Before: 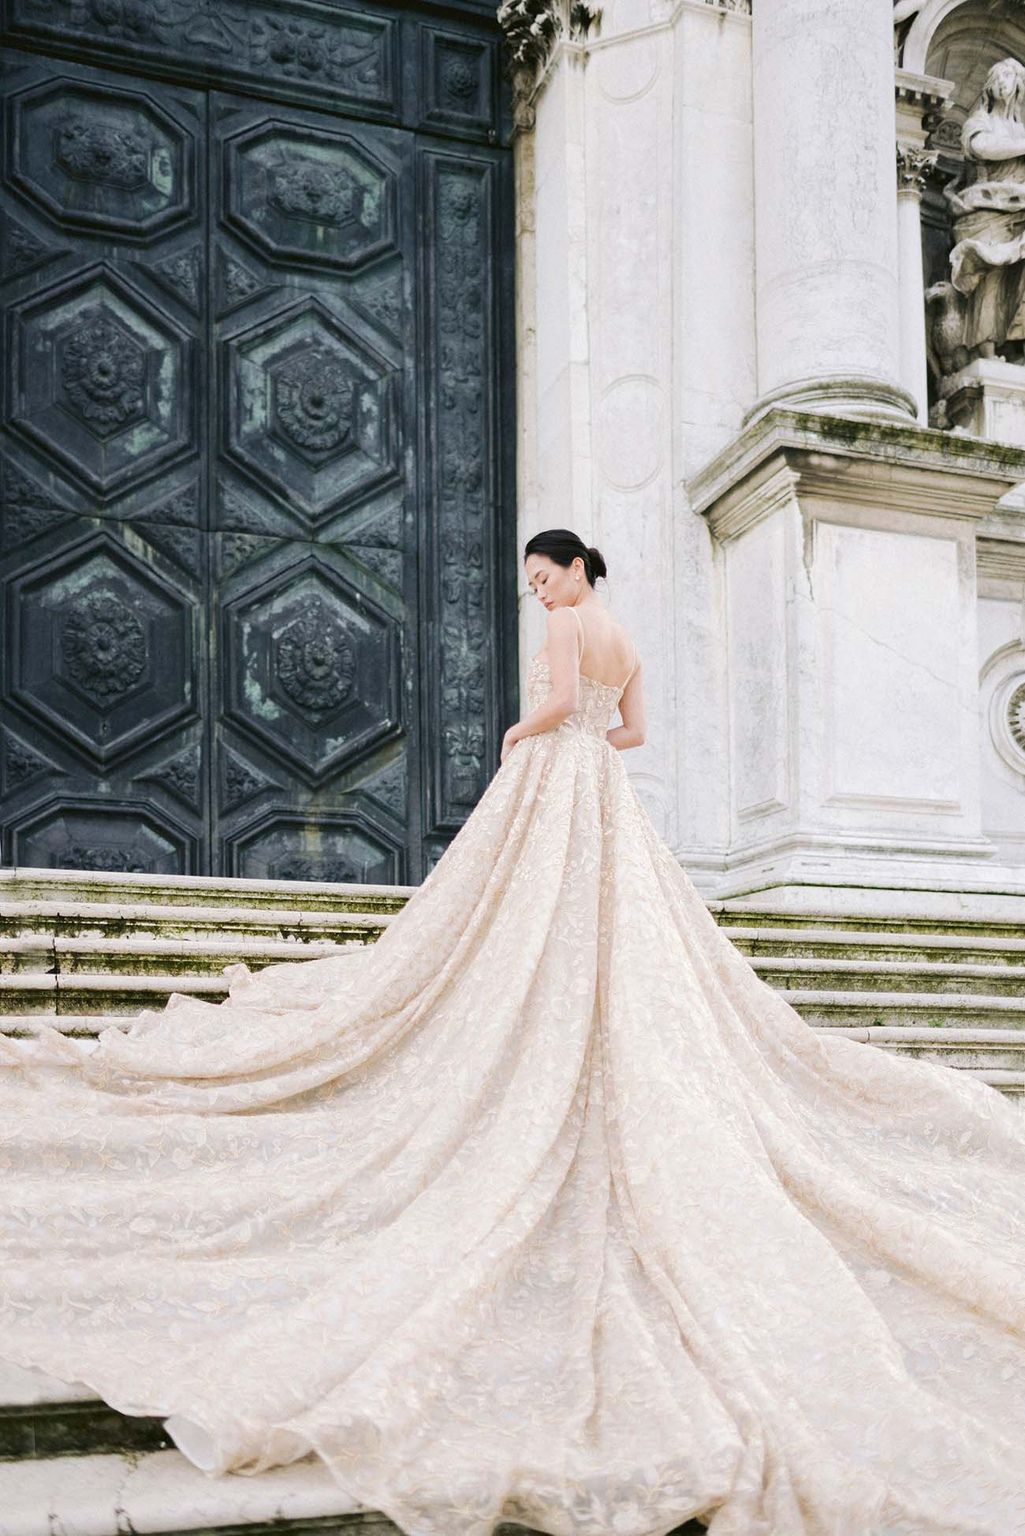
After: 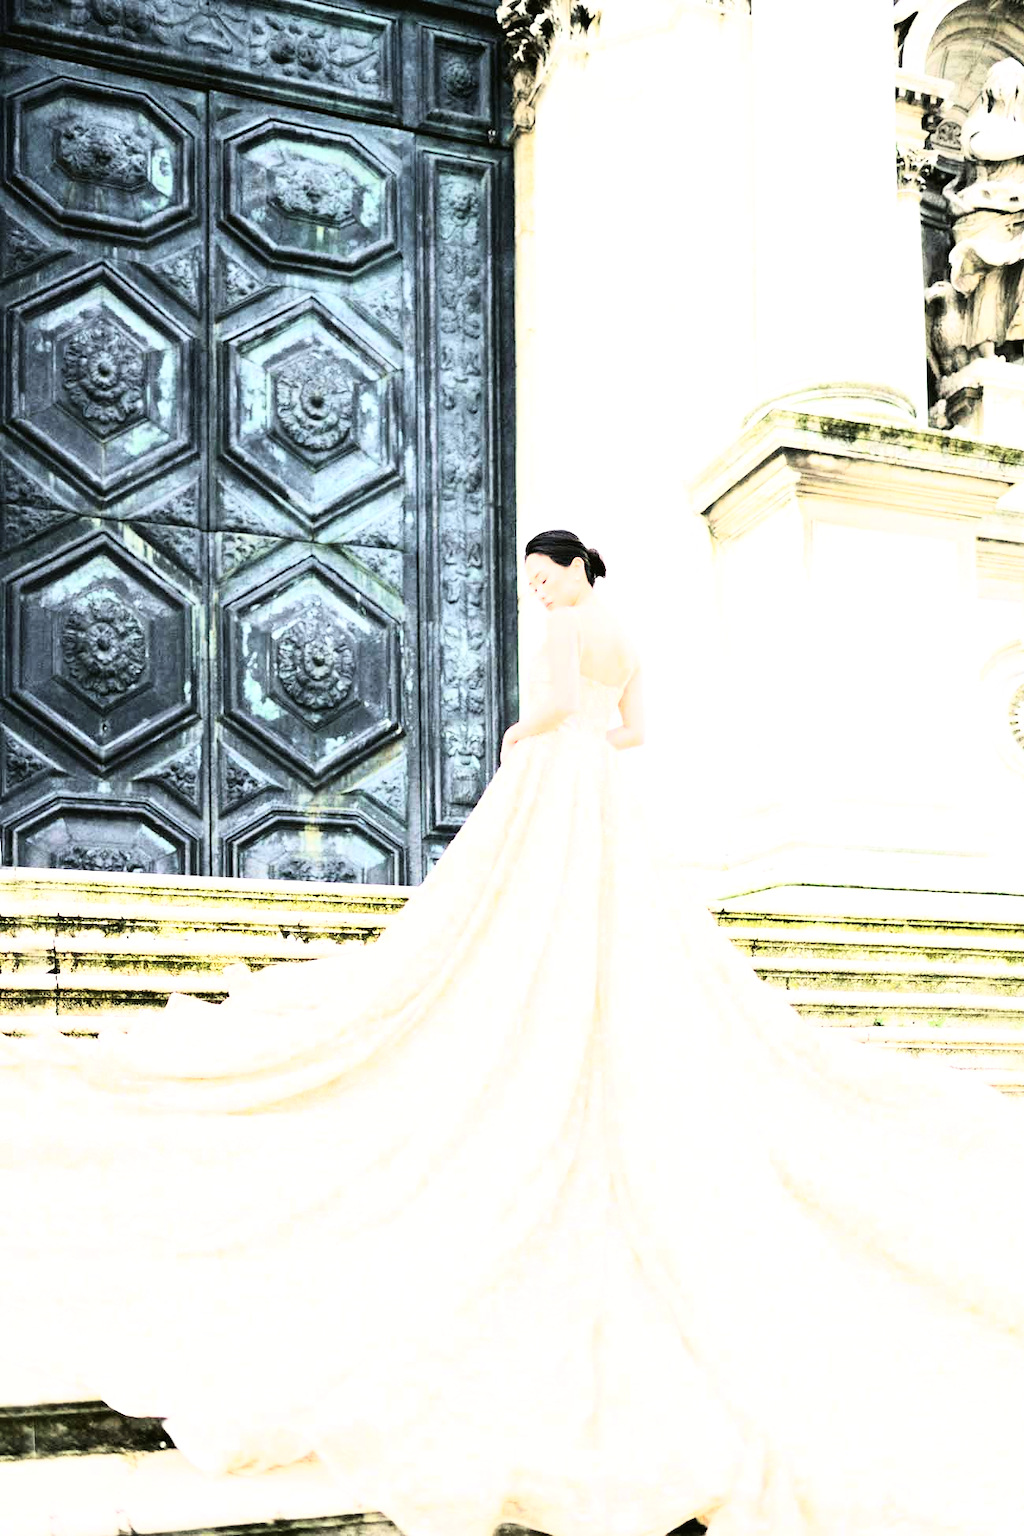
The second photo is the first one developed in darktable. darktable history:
rgb curve: curves: ch0 [(0, 0) (0.21, 0.15) (0.24, 0.21) (0.5, 0.75) (0.75, 0.96) (0.89, 0.99) (1, 1)]; ch1 [(0, 0.02) (0.21, 0.13) (0.25, 0.2) (0.5, 0.67) (0.75, 0.9) (0.89, 0.97) (1, 1)]; ch2 [(0, 0.02) (0.21, 0.13) (0.25, 0.2) (0.5, 0.67) (0.75, 0.9) (0.89, 0.97) (1, 1)], compensate middle gray true
exposure: exposure 1 EV, compensate highlight preservation false
